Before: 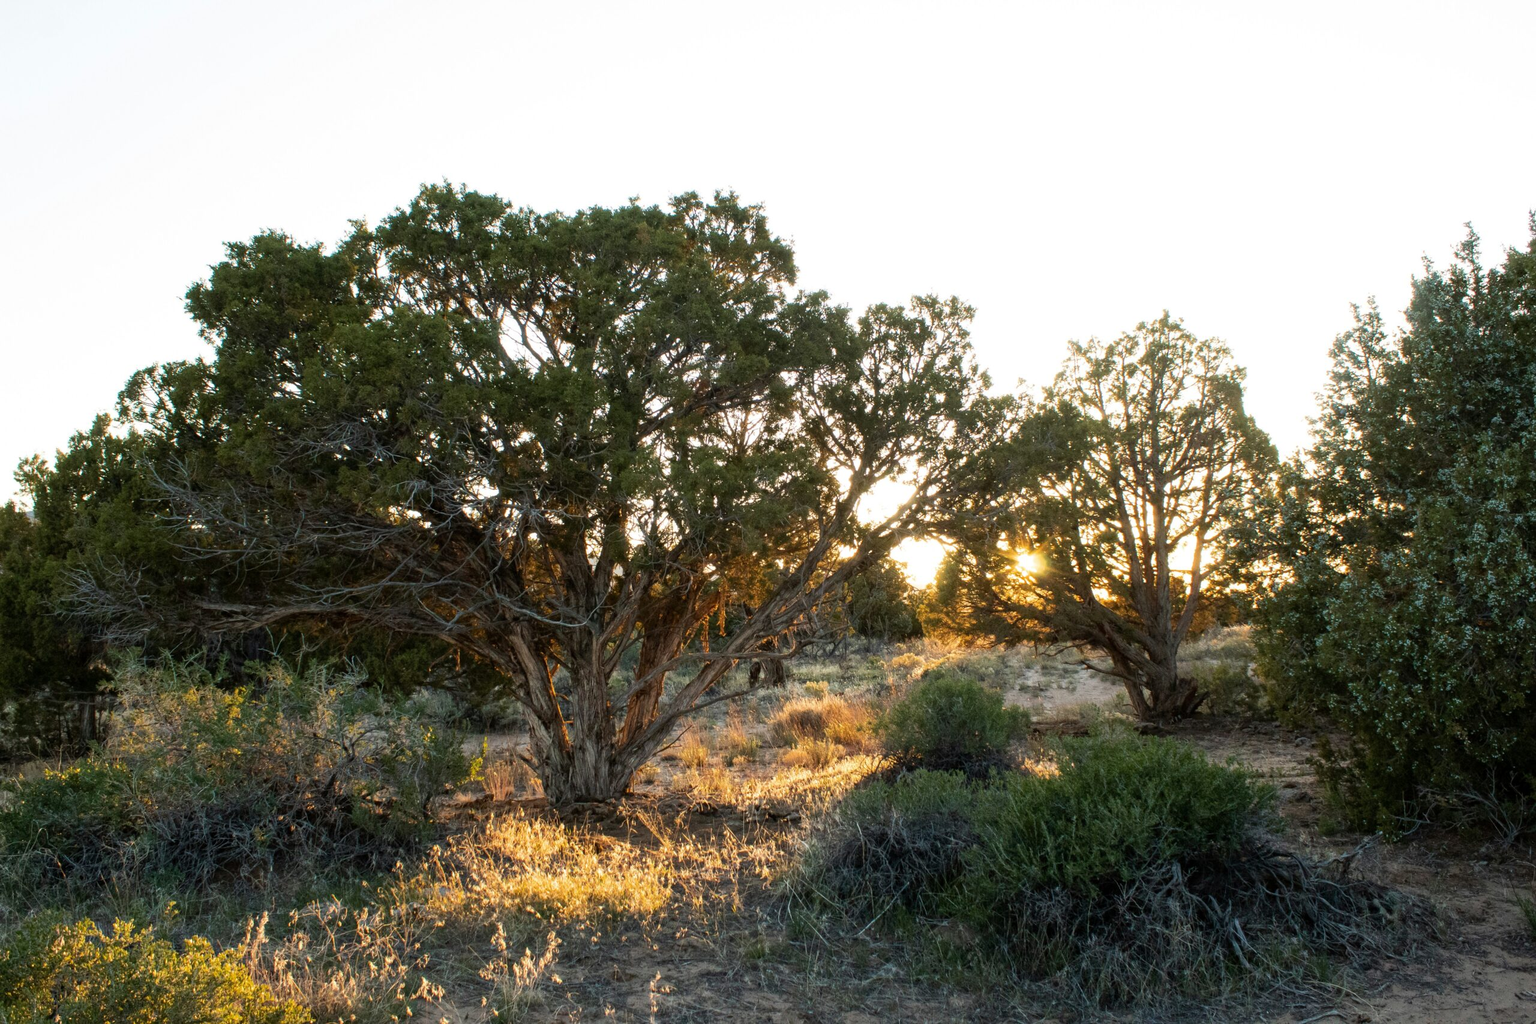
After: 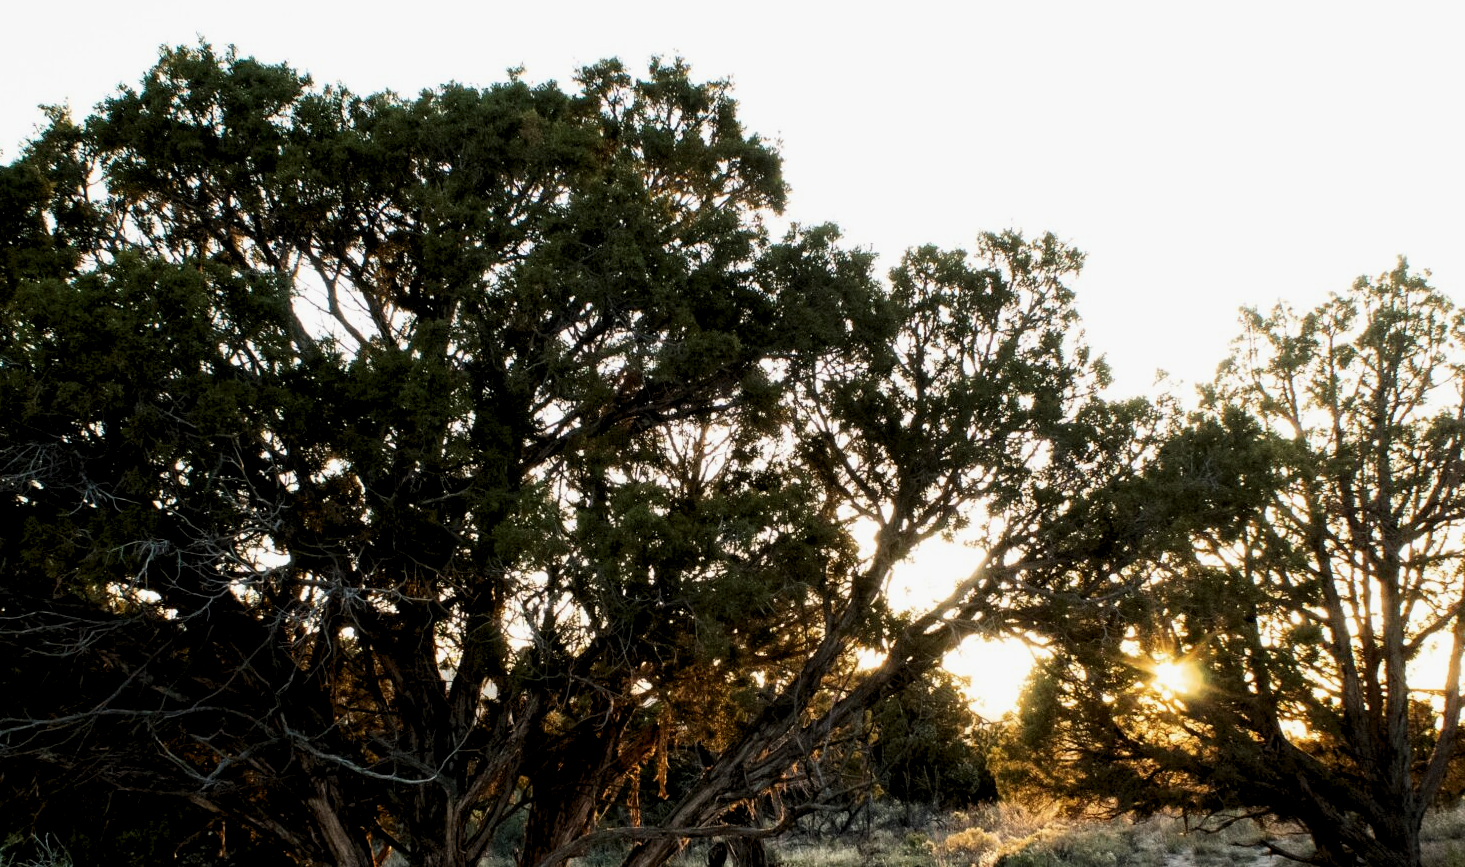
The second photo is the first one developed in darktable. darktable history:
tone curve: curves: ch0 [(0, 0) (0.003, 0) (0.011, 0.001) (0.025, 0.002) (0.044, 0.004) (0.069, 0.006) (0.1, 0.009) (0.136, 0.03) (0.177, 0.076) (0.224, 0.13) (0.277, 0.202) (0.335, 0.28) (0.399, 0.367) (0.468, 0.46) (0.543, 0.562) (0.623, 0.67) (0.709, 0.787) (0.801, 0.889) (0.898, 0.972) (1, 1)], color space Lab, independent channels, preserve colors none
crop: left 21.136%, top 15.328%, right 21.608%, bottom 33.831%
exposure: exposure -0.457 EV, compensate highlight preservation false
levels: white 99.98%, levels [0.026, 0.507, 0.987]
